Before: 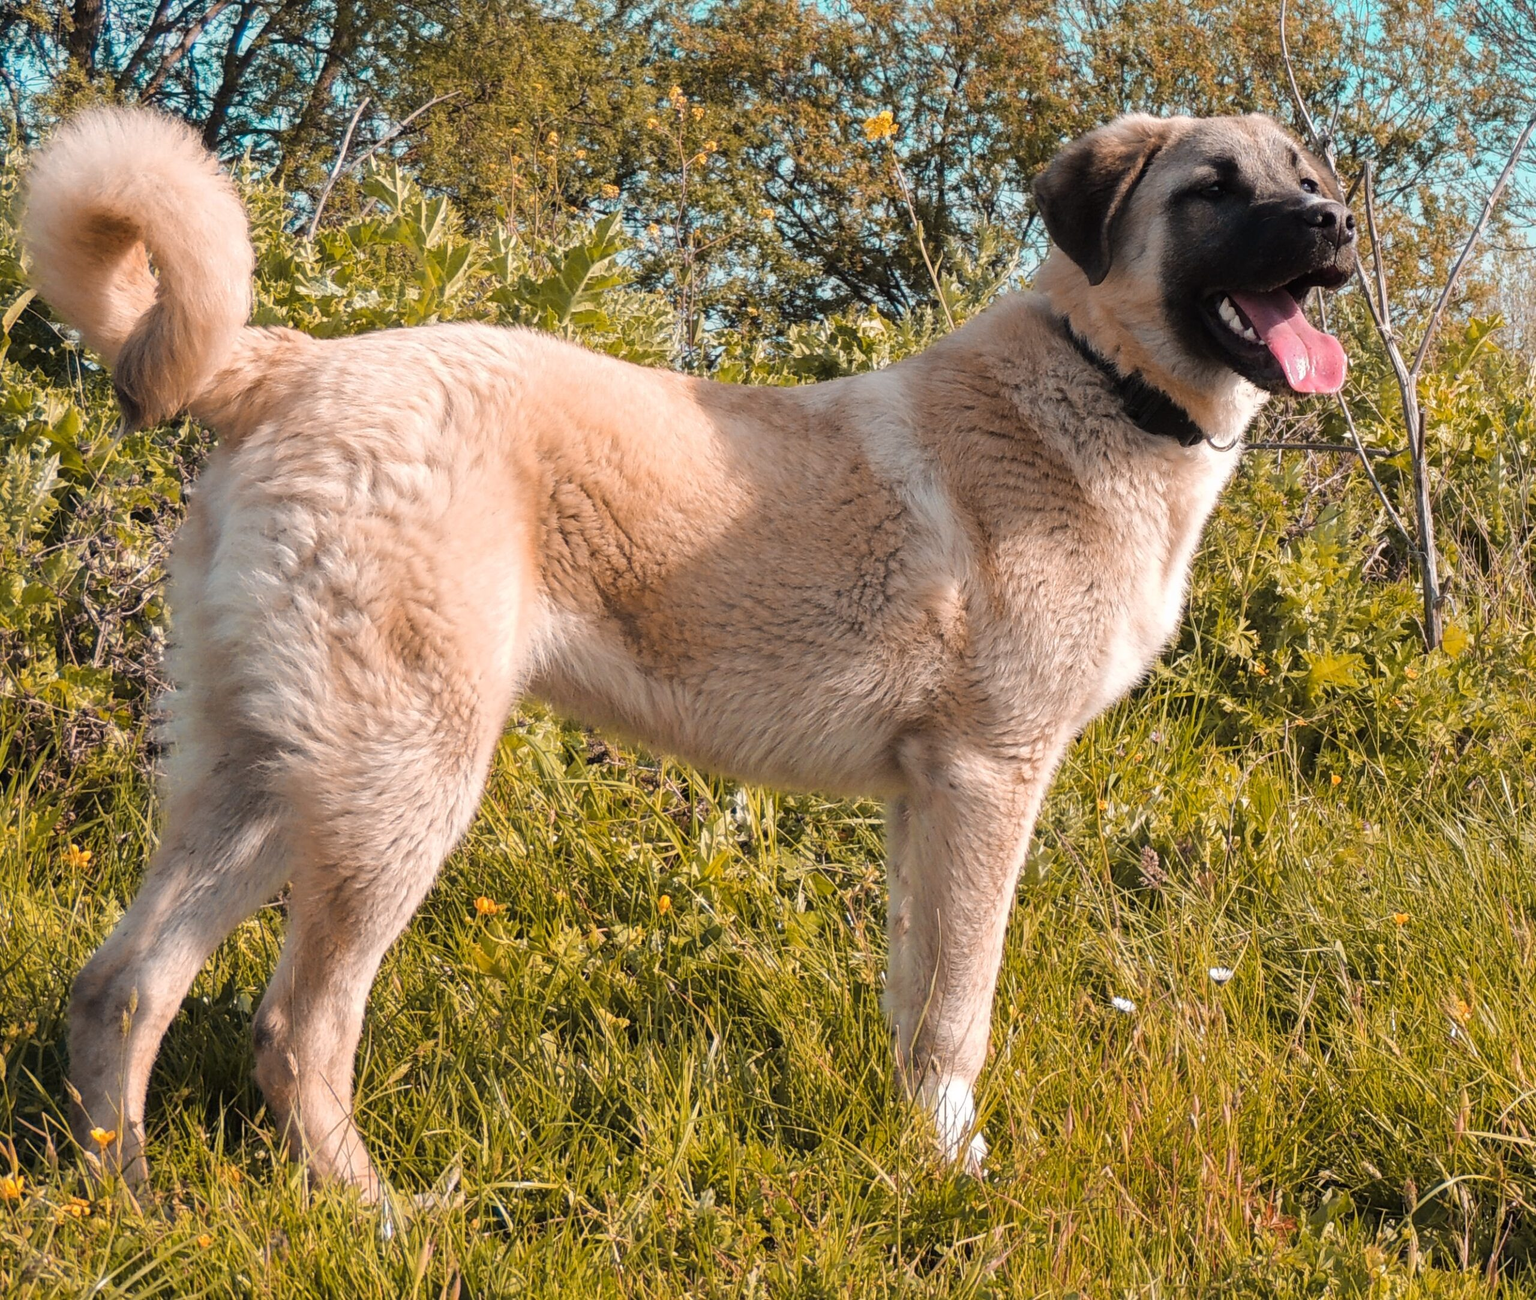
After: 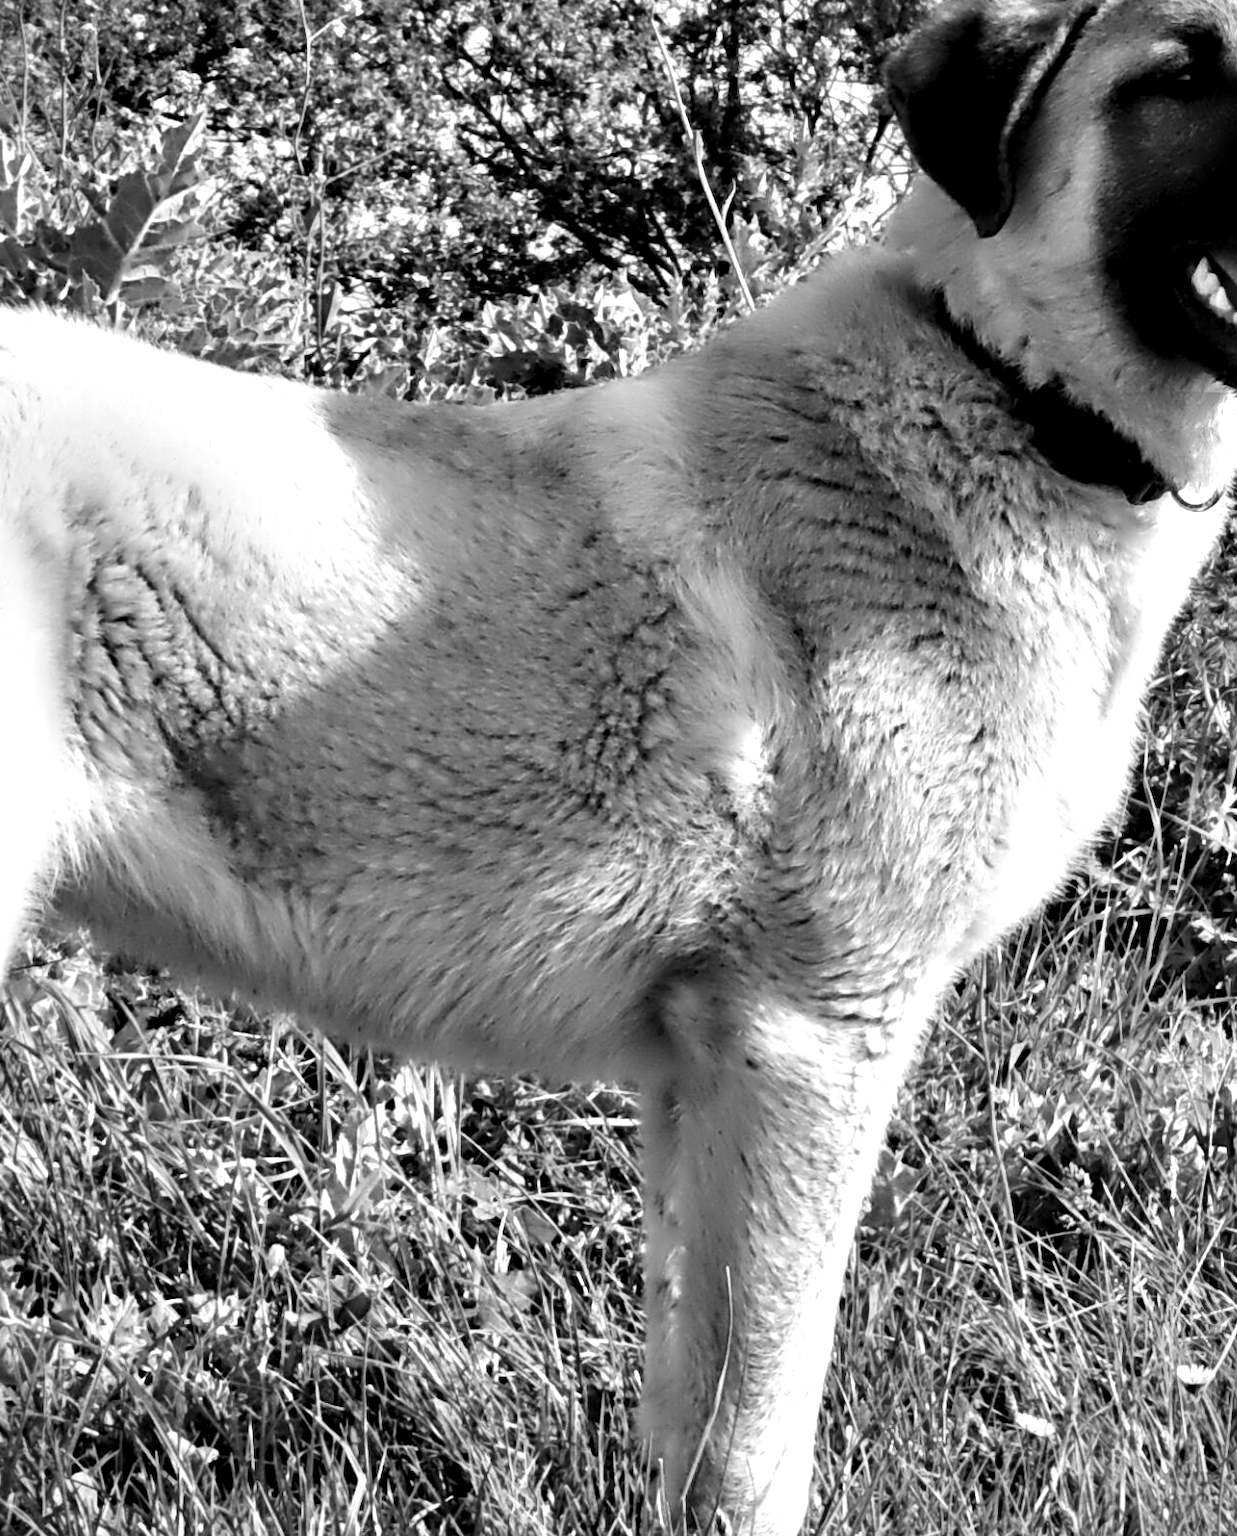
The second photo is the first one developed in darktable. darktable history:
crop: left 32.415%, top 10.919%, right 18.761%, bottom 17.505%
contrast brightness saturation: contrast 0.061, brightness -0.009, saturation -0.244
vignetting: fall-off start 100.02%
color zones: curves: ch0 [(0.004, 0.588) (0.116, 0.636) (0.259, 0.476) (0.423, 0.464) (0.75, 0.5)]; ch1 [(0, 0) (0.143, 0) (0.286, 0) (0.429, 0) (0.571, 0) (0.714, 0) (0.857, 0)]
contrast equalizer: y [[0.783, 0.666, 0.575, 0.77, 0.556, 0.501], [0.5 ×6], [0.5 ×6], [0, 0.02, 0.272, 0.399, 0.062, 0], [0 ×6]]
